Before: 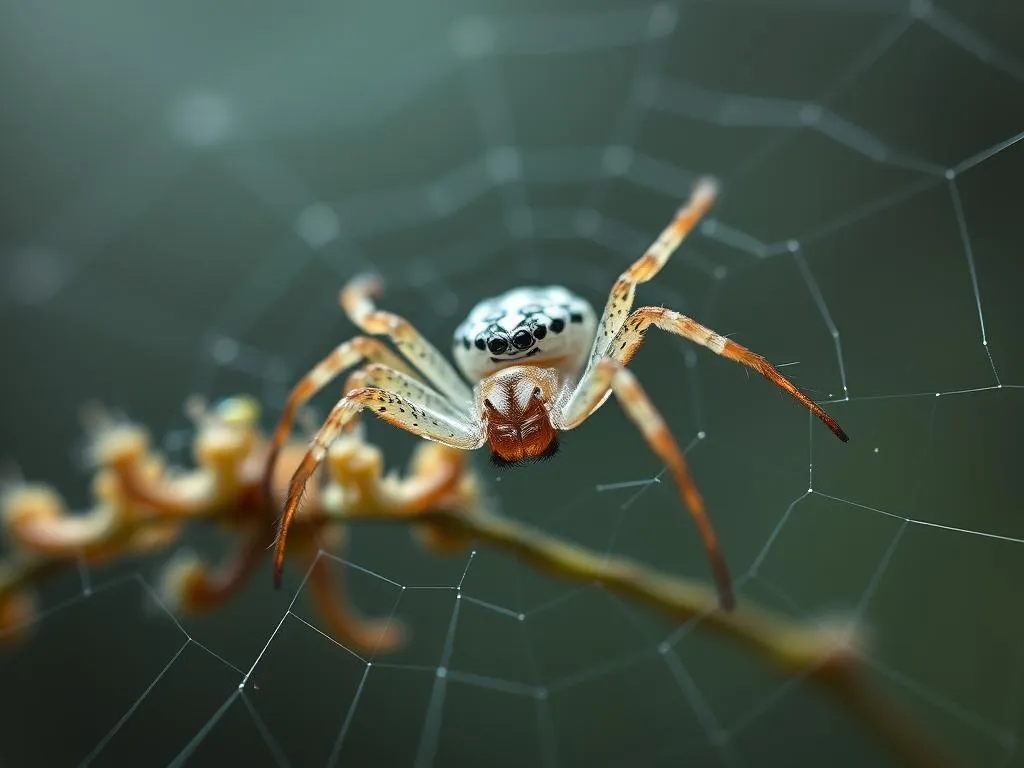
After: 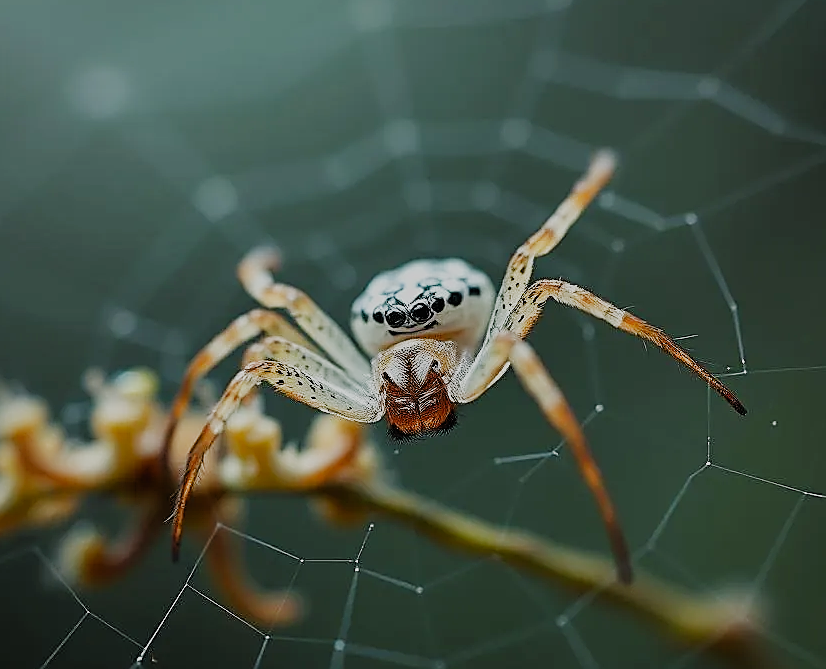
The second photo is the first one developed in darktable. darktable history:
sharpen: radius 1.385, amount 1.26, threshold 0.603
filmic rgb: black relative exposure -7.17 EV, white relative exposure 5.36 EV, hardness 3.03, preserve chrominance no, color science v5 (2021), contrast in shadows safe, contrast in highlights safe
crop: left 10.001%, top 3.613%, right 9.286%, bottom 9.23%
